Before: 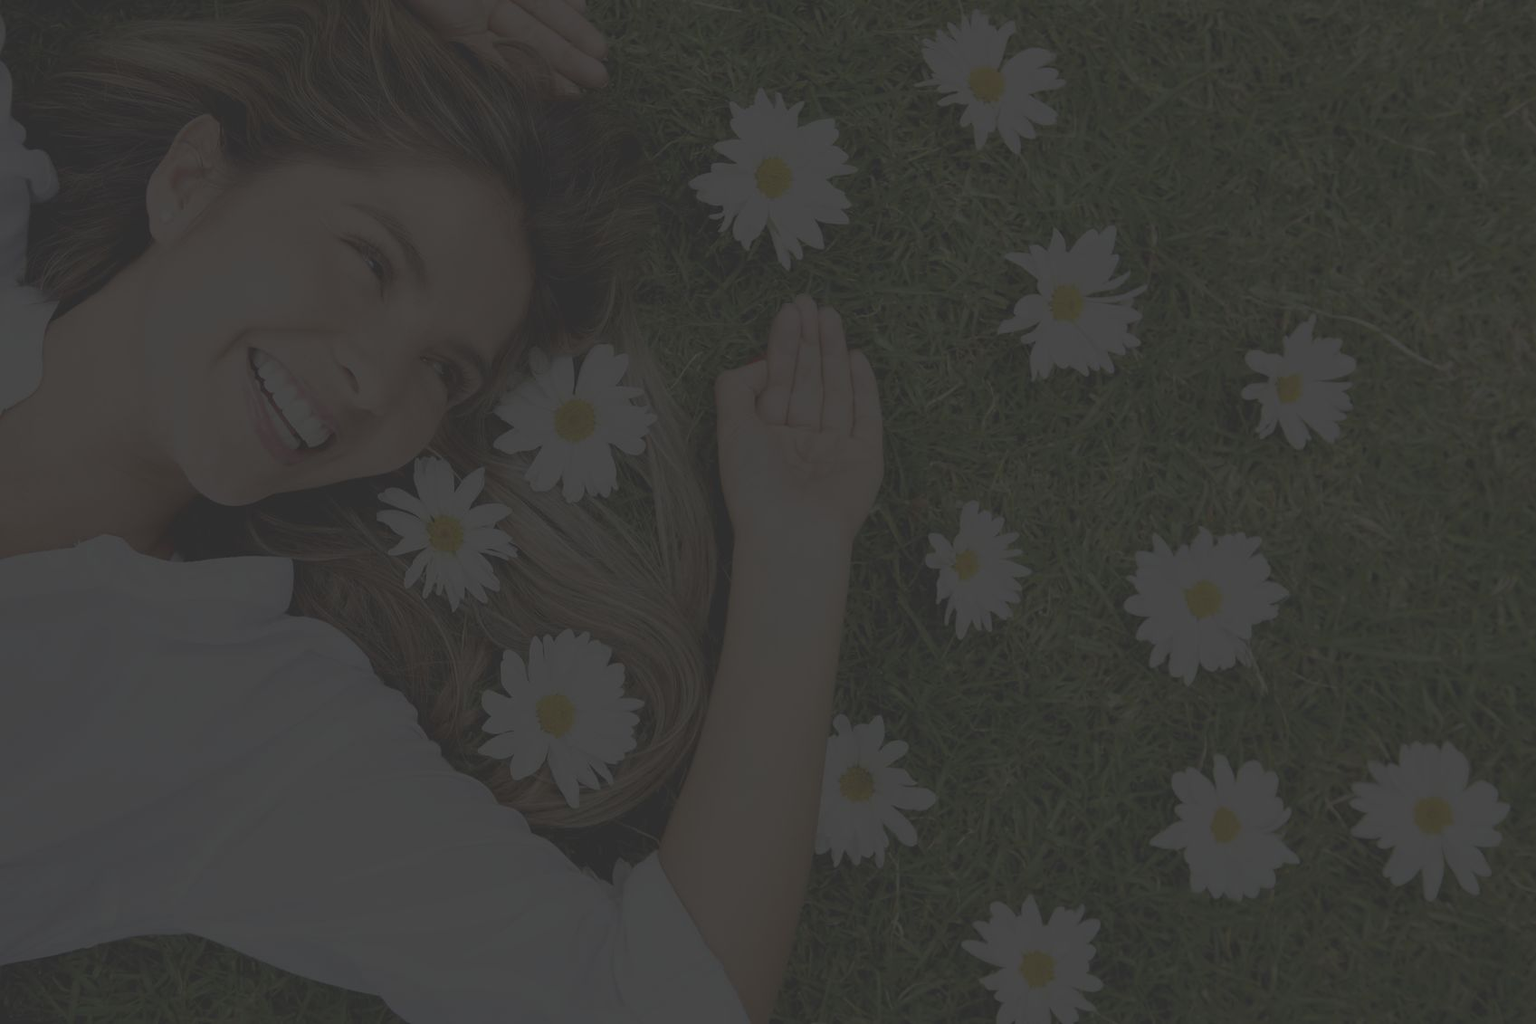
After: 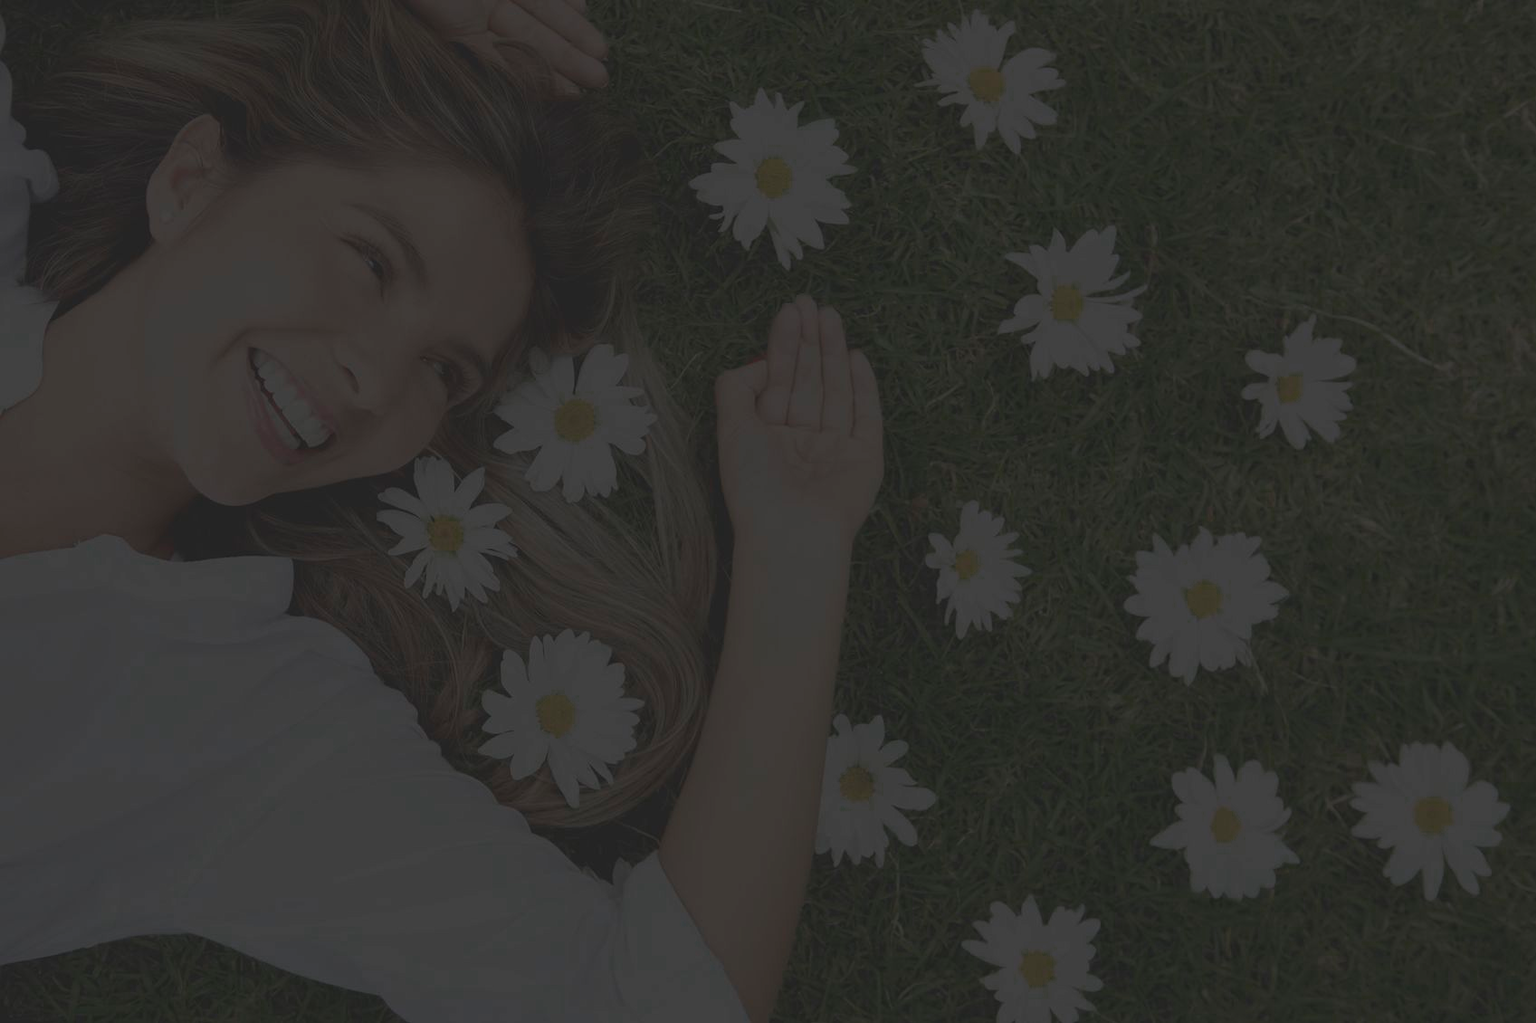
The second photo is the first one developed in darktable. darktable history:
color zones: curves: ch0 [(0.25, 0.5) (0.347, 0.092) (0.75, 0.5)]; ch1 [(0.25, 0.5) (0.33, 0.51) (0.75, 0.5)]
tone equalizer: -8 EV -0.38 EV, -7 EV -0.422 EV, -6 EV -0.361 EV, -5 EV -0.237 EV, -3 EV 0.248 EV, -2 EV 0.333 EV, -1 EV 0.381 EV, +0 EV 0.43 EV, edges refinement/feathering 500, mask exposure compensation -1.57 EV, preserve details no
